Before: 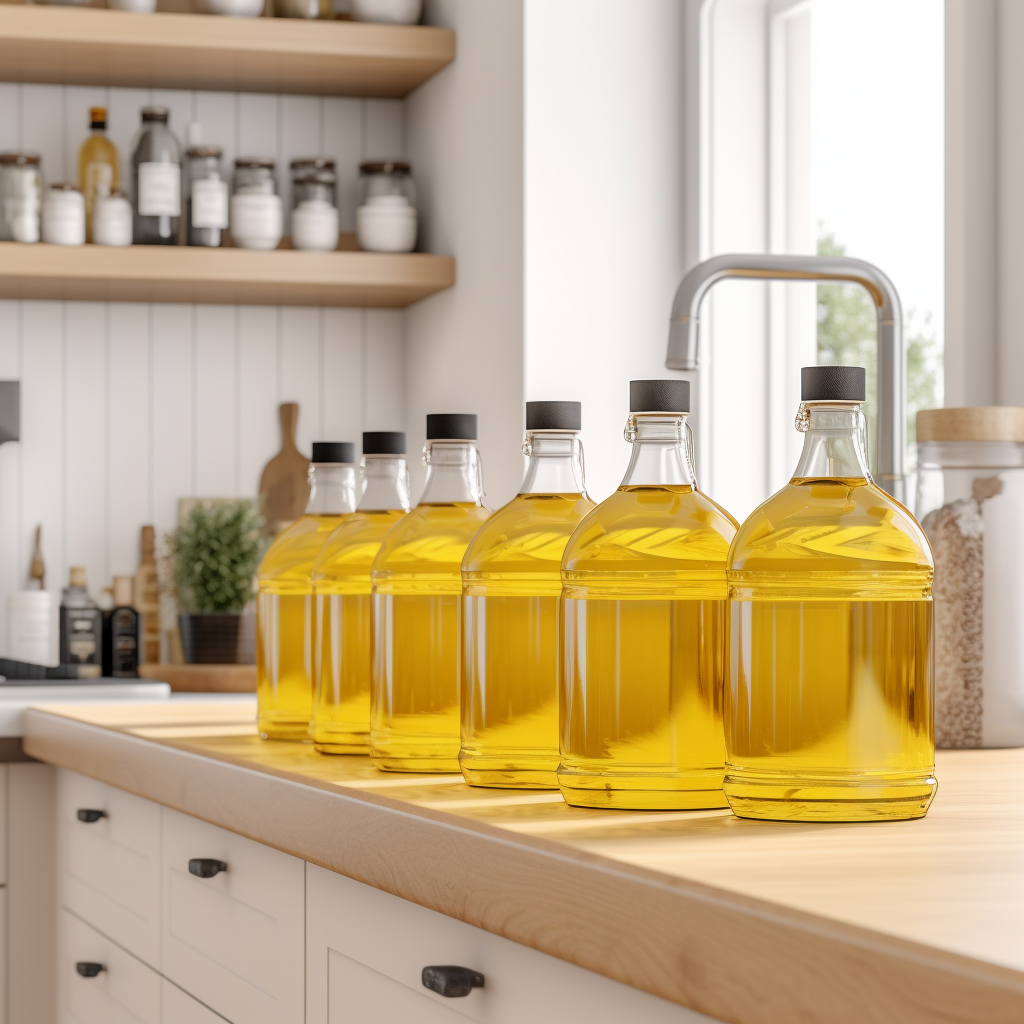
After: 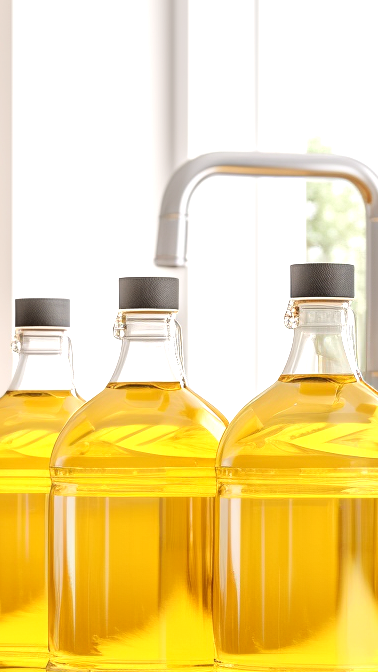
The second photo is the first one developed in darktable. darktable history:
crop and rotate: left 49.936%, top 10.094%, right 13.136%, bottom 24.256%
exposure: black level correction 0.001, exposure 0.675 EV, compensate highlight preservation false
